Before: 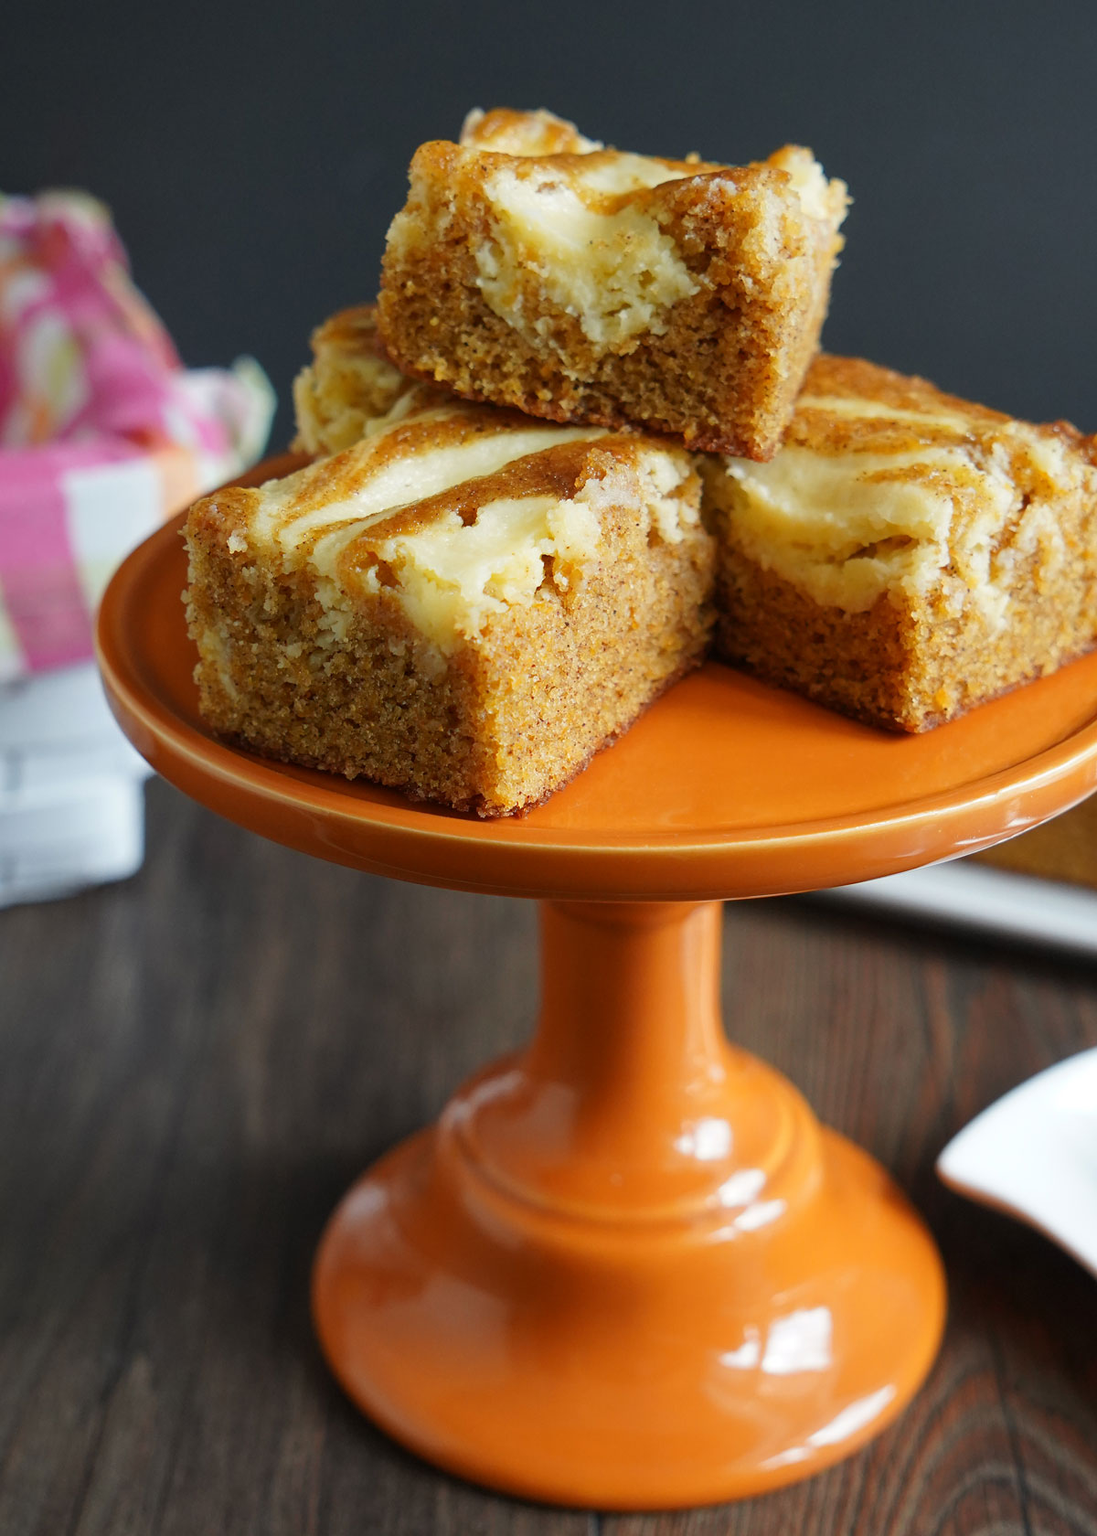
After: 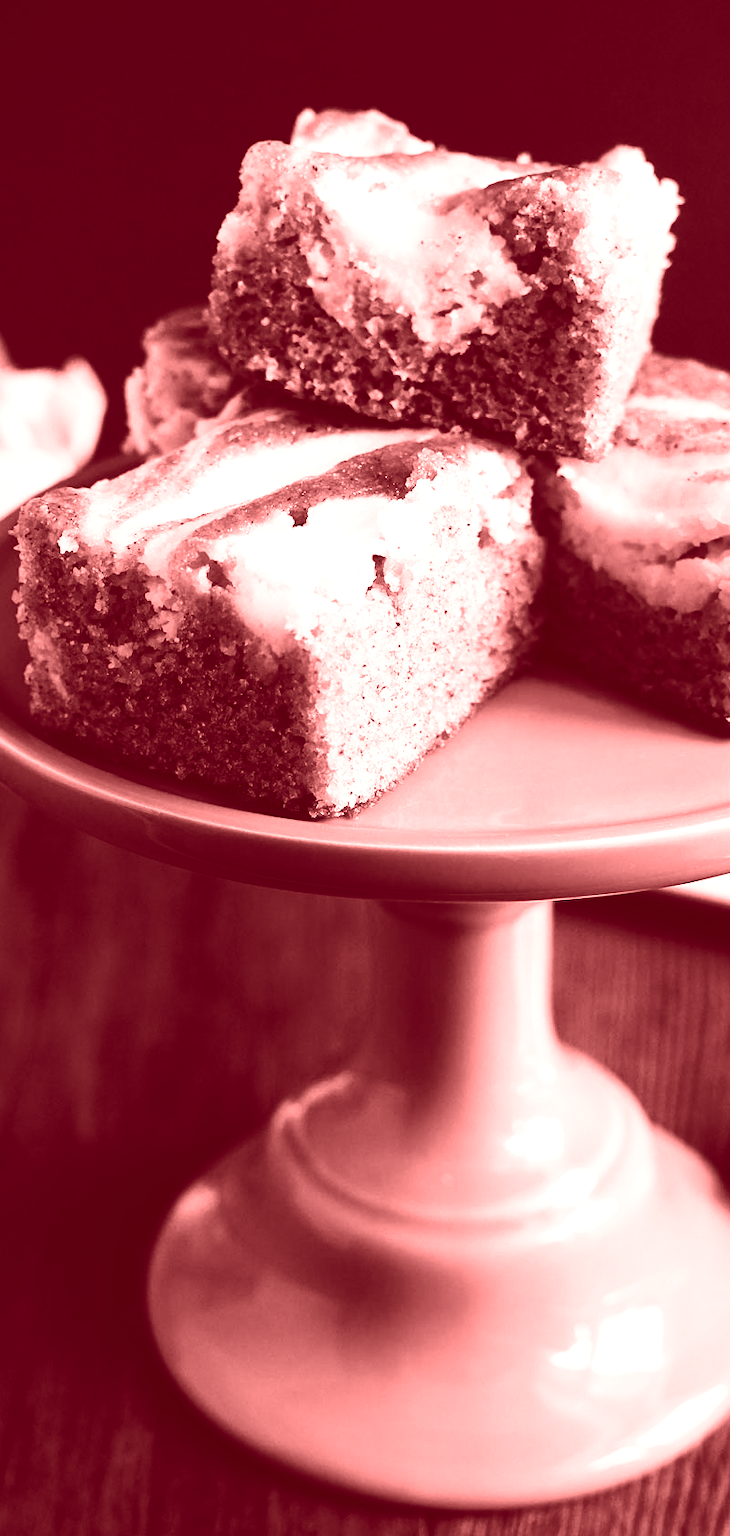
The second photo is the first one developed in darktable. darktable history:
tone curve: curves: ch0 [(0, 0) (0.003, 0.004) (0.011, 0.006) (0.025, 0.008) (0.044, 0.012) (0.069, 0.017) (0.1, 0.021) (0.136, 0.029) (0.177, 0.043) (0.224, 0.062) (0.277, 0.108) (0.335, 0.166) (0.399, 0.301) (0.468, 0.467) (0.543, 0.64) (0.623, 0.803) (0.709, 0.908) (0.801, 0.969) (0.898, 0.988) (1, 1)], preserve colors none
crop: left 15.419%, right 17.914%
colorize: saturation 60%, source mix 100%
